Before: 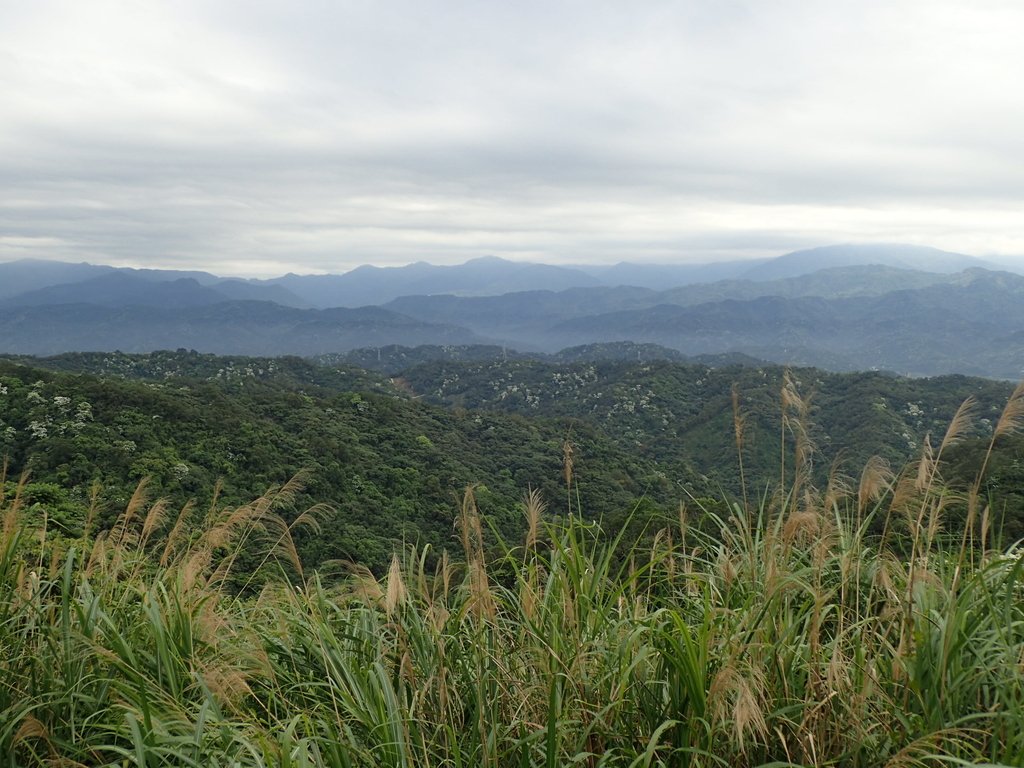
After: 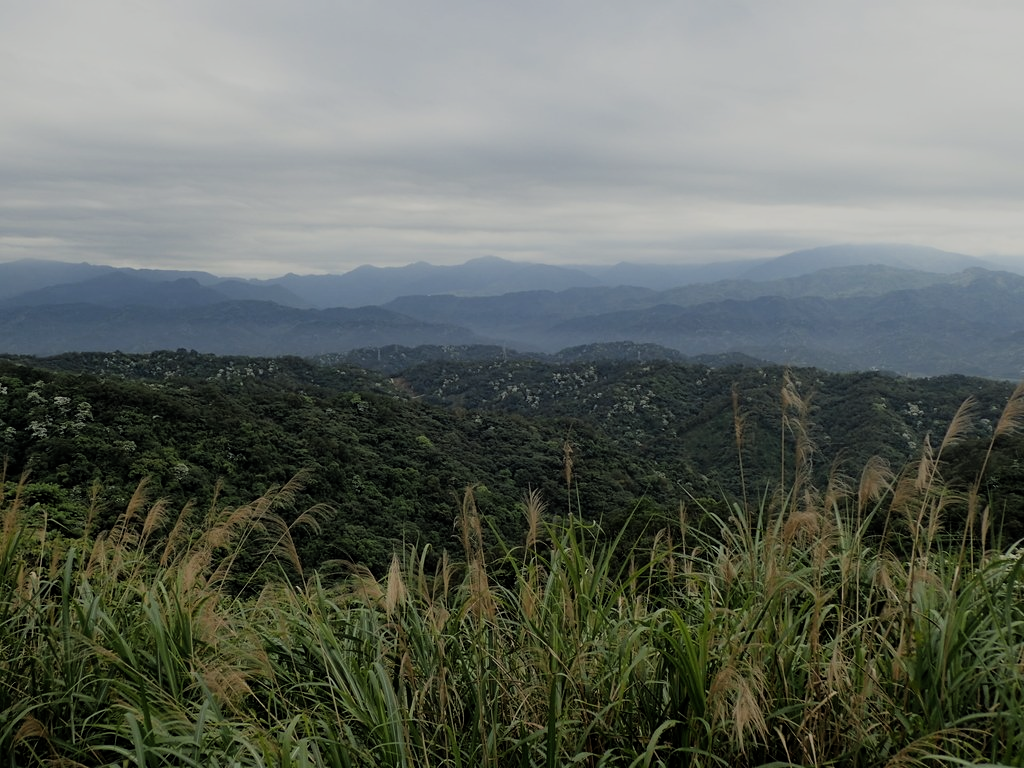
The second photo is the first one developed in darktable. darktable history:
filmic rgb: middle gray luminance 29.23%, black relative exposure -10.33 EV, white relative exposure 5.49 EV, target black luminance 0%, hardness 3.91, latitude 1.76%, contrast 1.122, highlights saturation mix 5.98%, shadows ↔ highlights balance 15.01%, add noise in highlights 0.002, preserve chrominance max RGB, color science v3 (2019), use custom middle-gray values true, contrast in highlights soft
